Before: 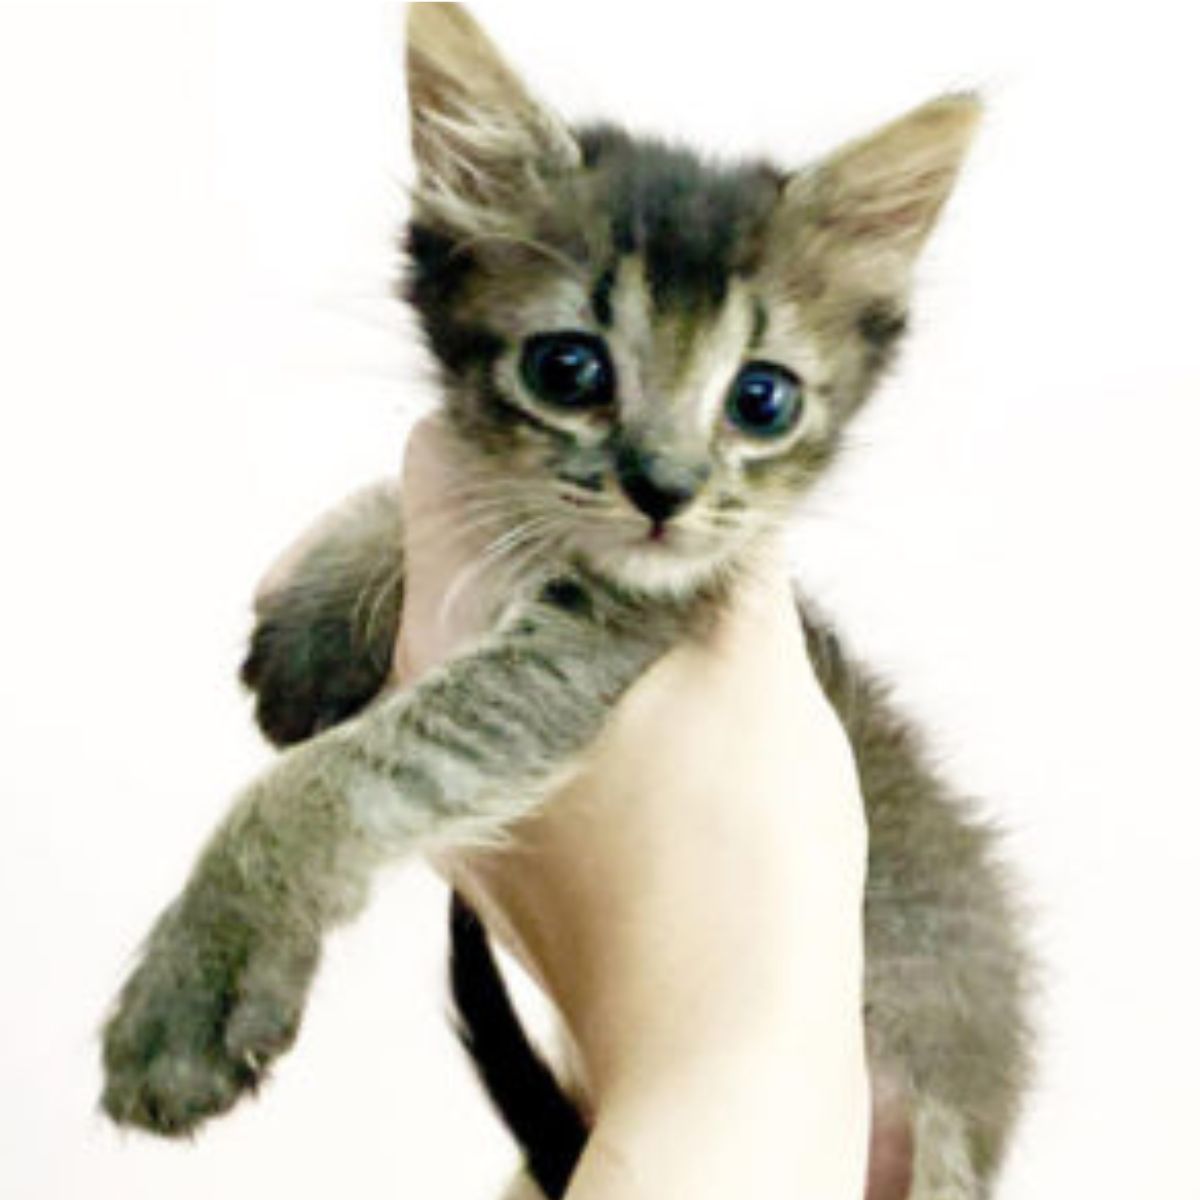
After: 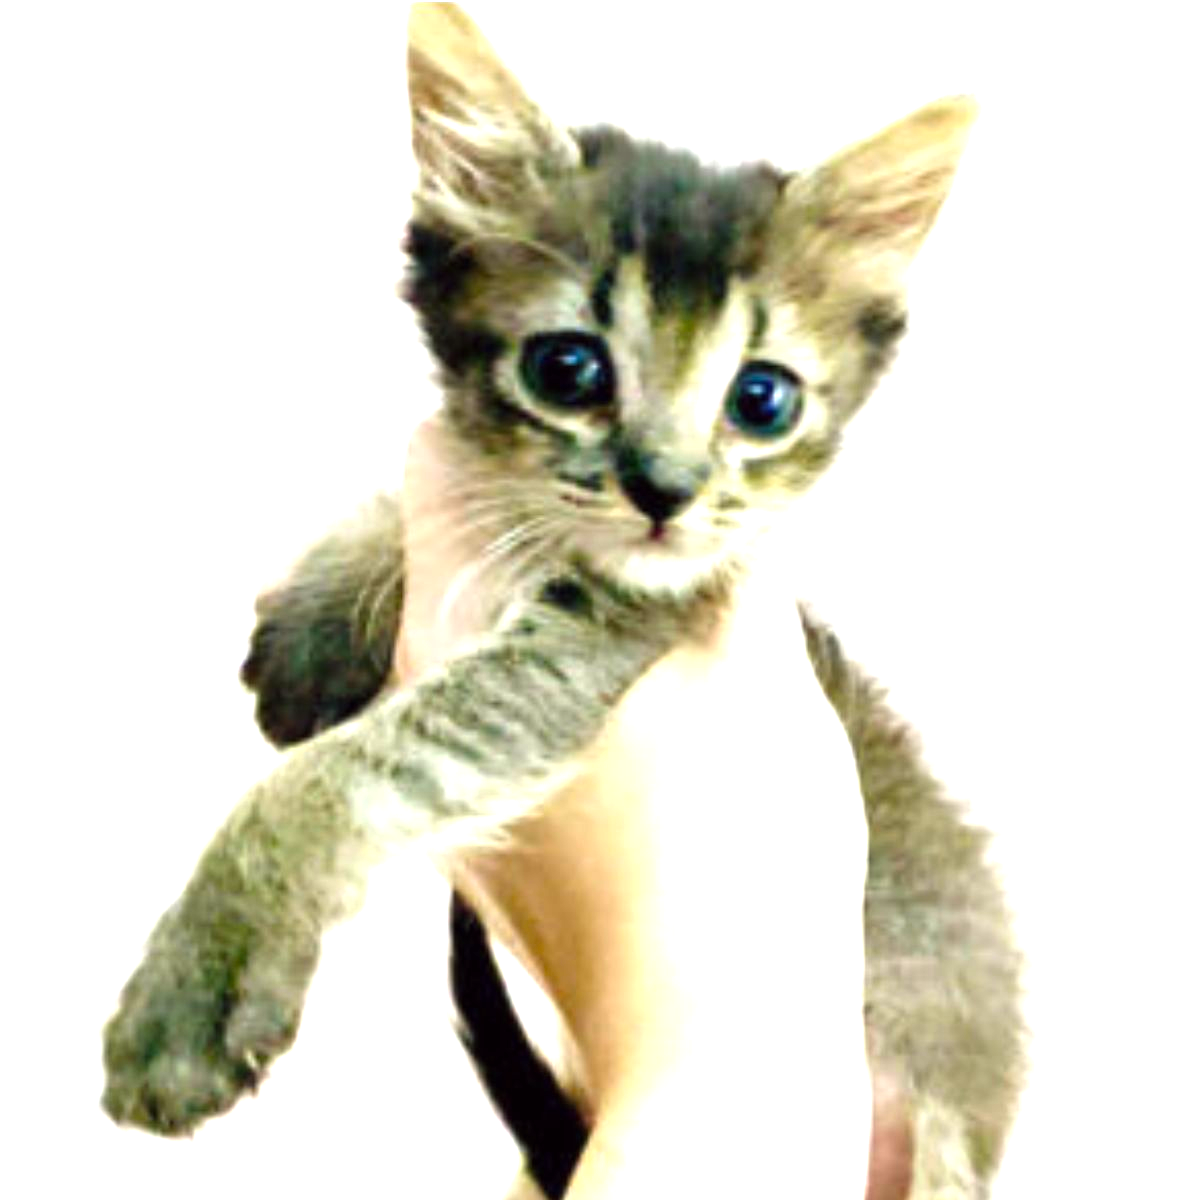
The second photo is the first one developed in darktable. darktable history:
exposure: black level correction 0, exposure 0.7 EV, compensate exposure bias true, compensate highlight preservation false
color balance: lift [1, 1.001, 0.999, 1.001], gamma [1, 1.004, 1.007, 0.993], gain [1, 0.991, 0.987, 1.013], contrast 7.5%, contrast fulcrum 10%, output saturation 115%
